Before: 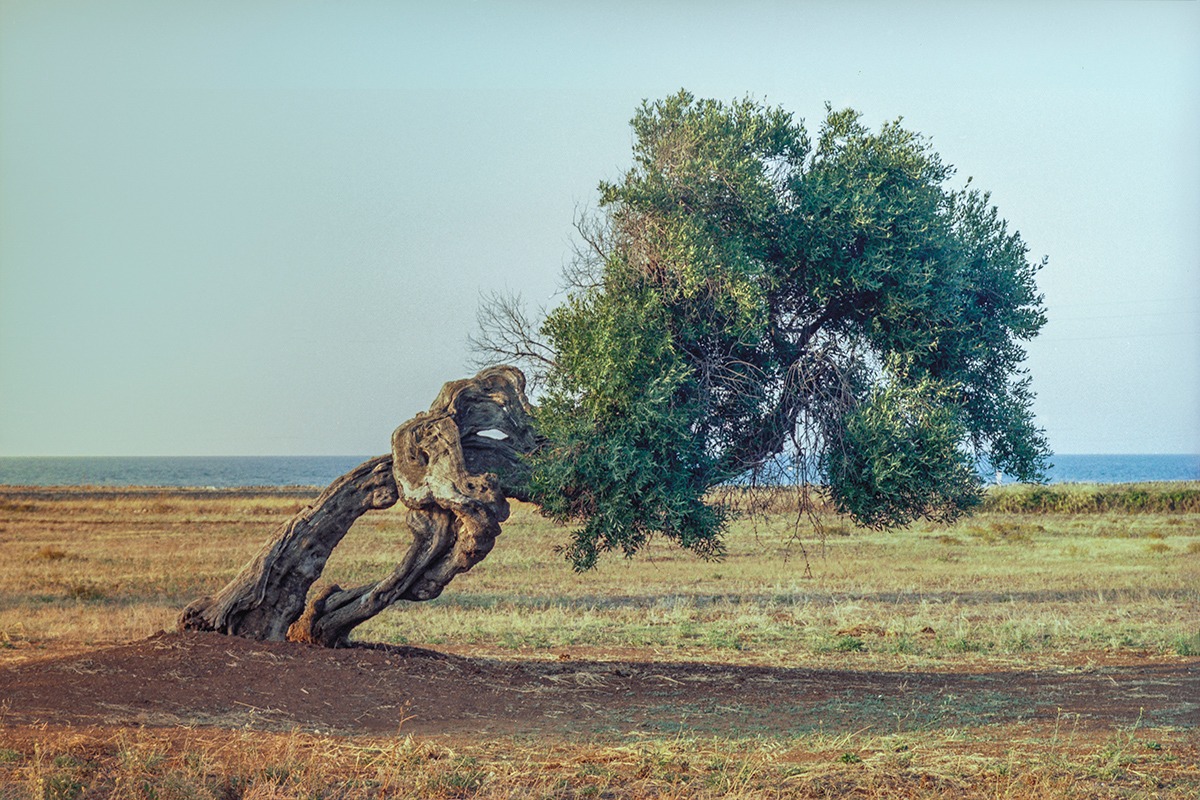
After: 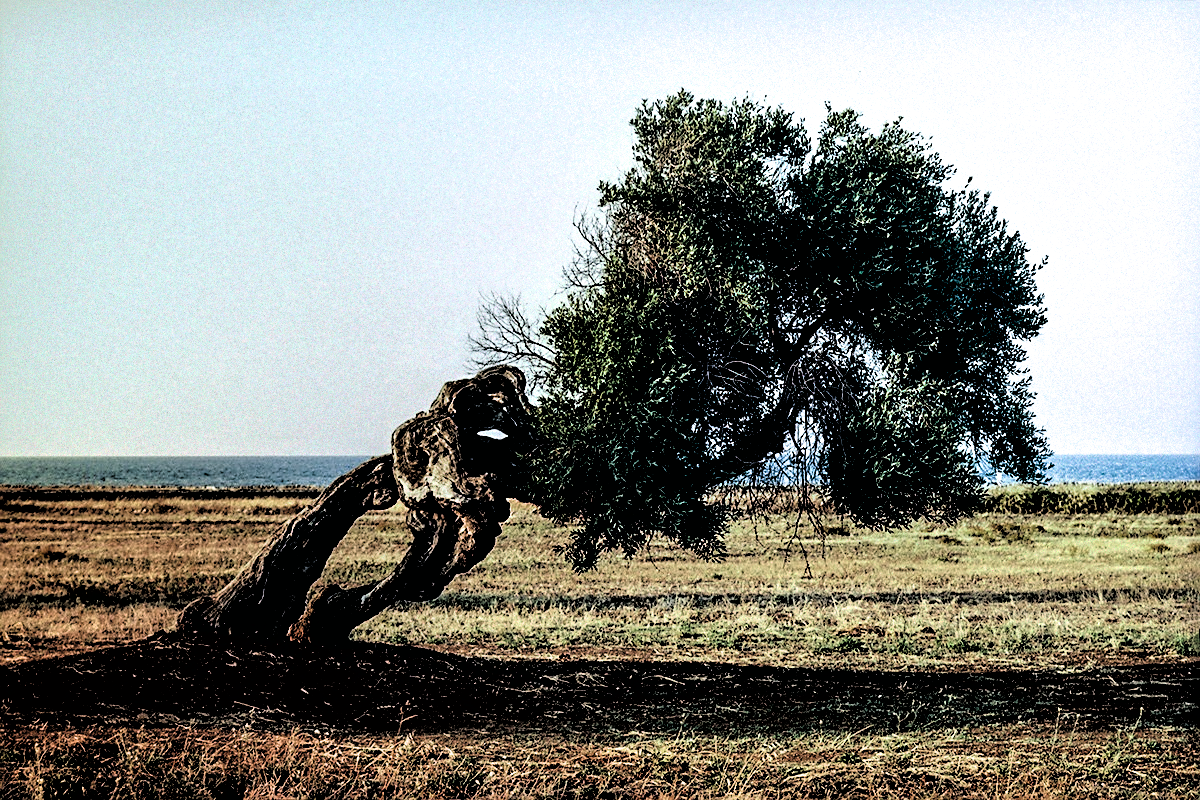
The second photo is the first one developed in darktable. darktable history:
filmic rgb: black relative exposure -1 EV, white relative exposure 2.05 EV, hardness 1.52, contrast 2.25, enable highlight reconstruction true
color balance: lift [1.016, 0.983, 1, 1.017], gamma [0.78, 1.018, 1.043, 0.957], gain [0.786, 1.063, 0.937, 1.017], input saturation 118.26%, contrast 13.43%, contrast fulcrum 21.62%, output saturation 82.76%
sharpen: radius 1.864, amount 0.398, threshold 1.271
exposure: exposure 0.15 EV, compensate highlight preservation false
